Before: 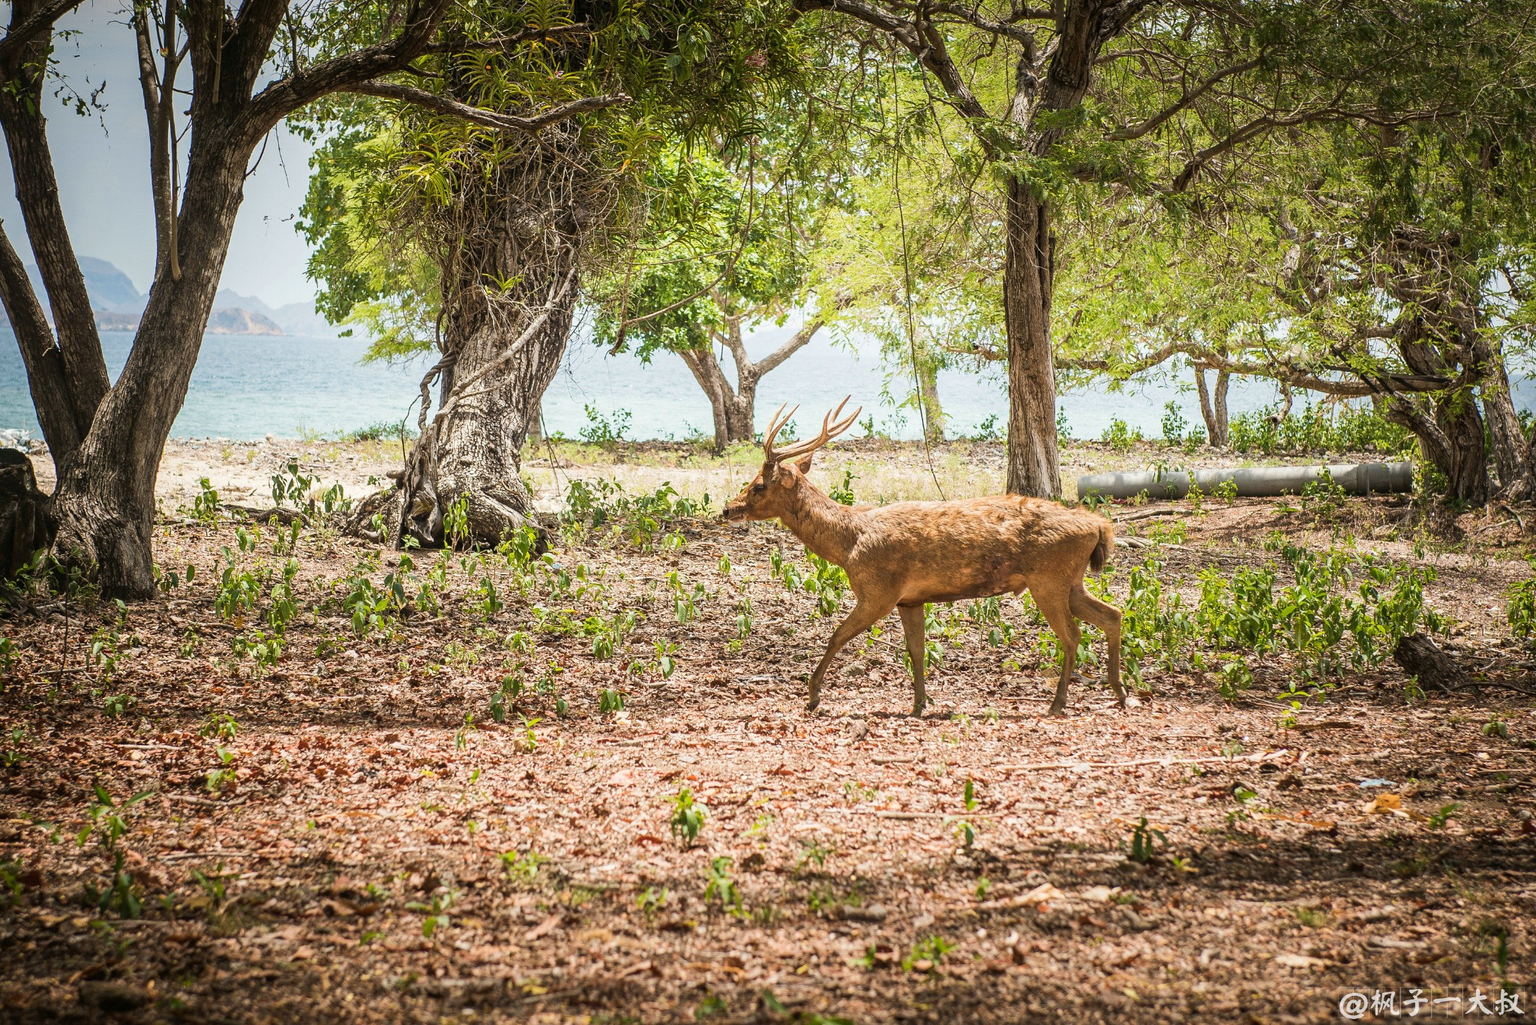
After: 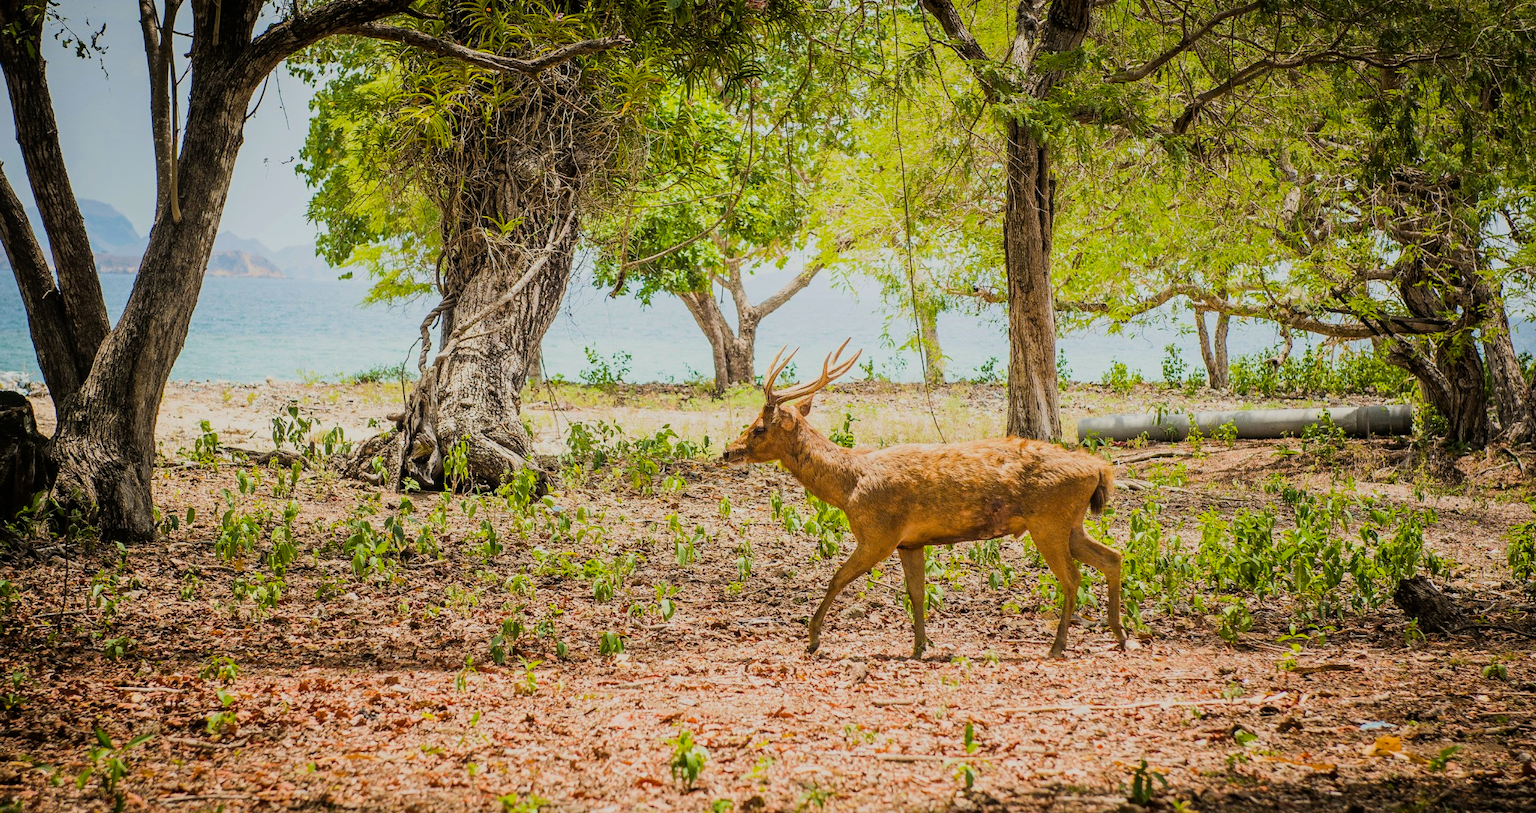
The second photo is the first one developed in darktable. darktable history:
color balance rgb: perceptual saturation grading › global saturation 20%, global vibrance 20%
crop and rotate: top 5.667%, bottom 14.937%
filmic rgb: black relative exposure -7.65 EV, white relative exposure 4.56 EV, hardness 3.61, color science v6 (2022)
